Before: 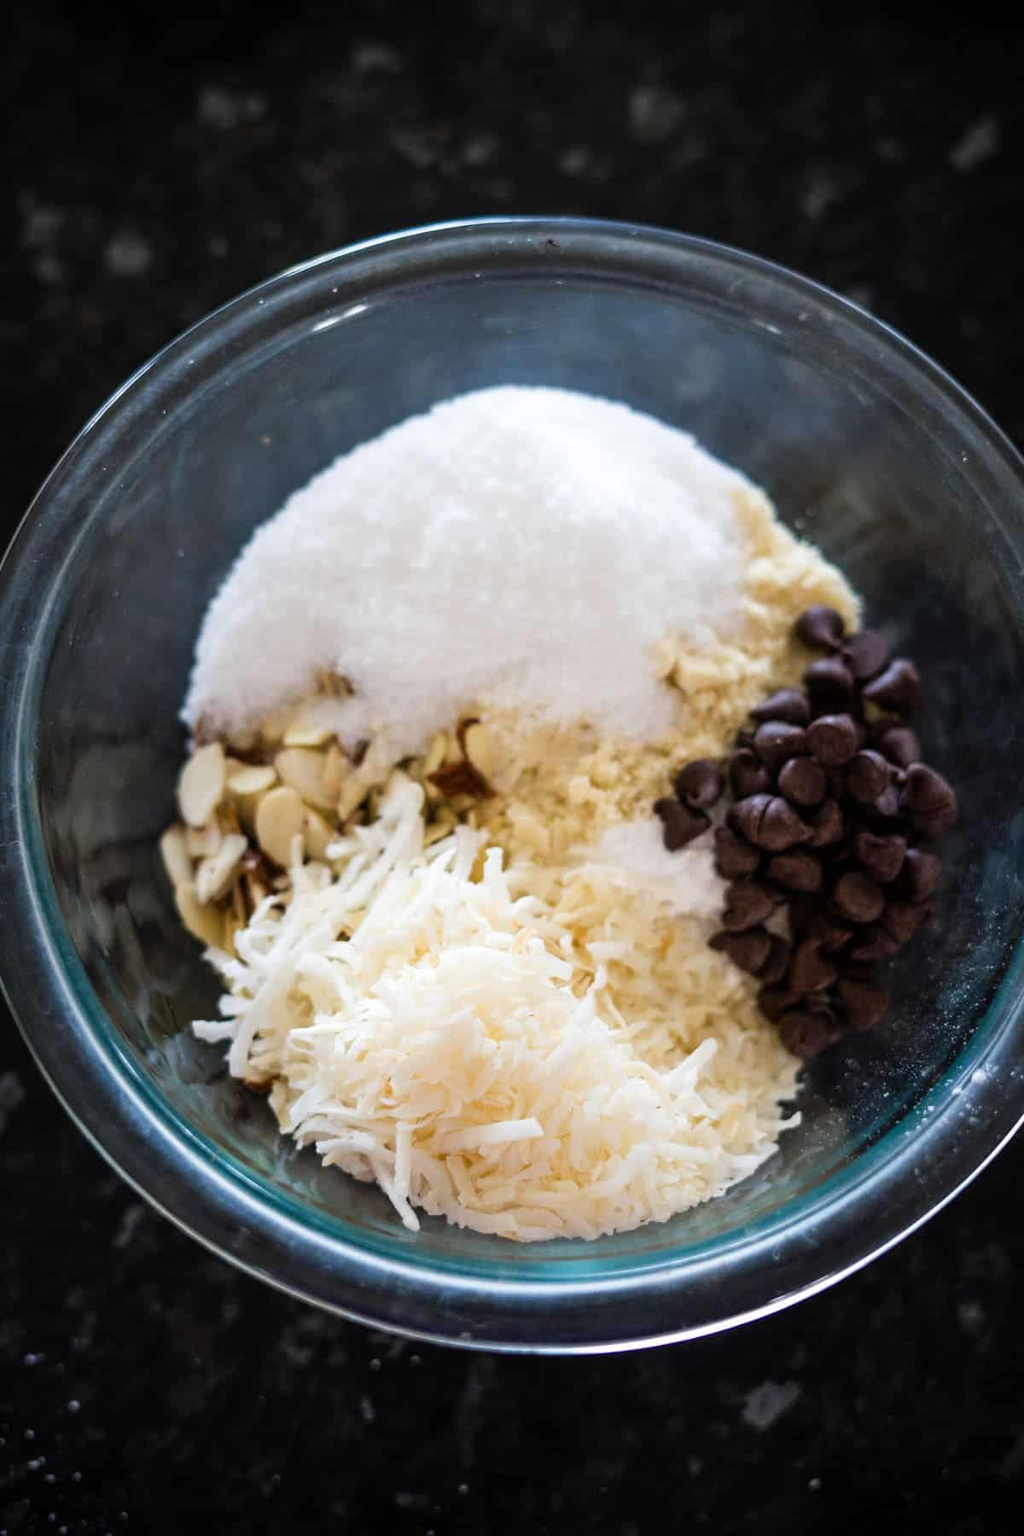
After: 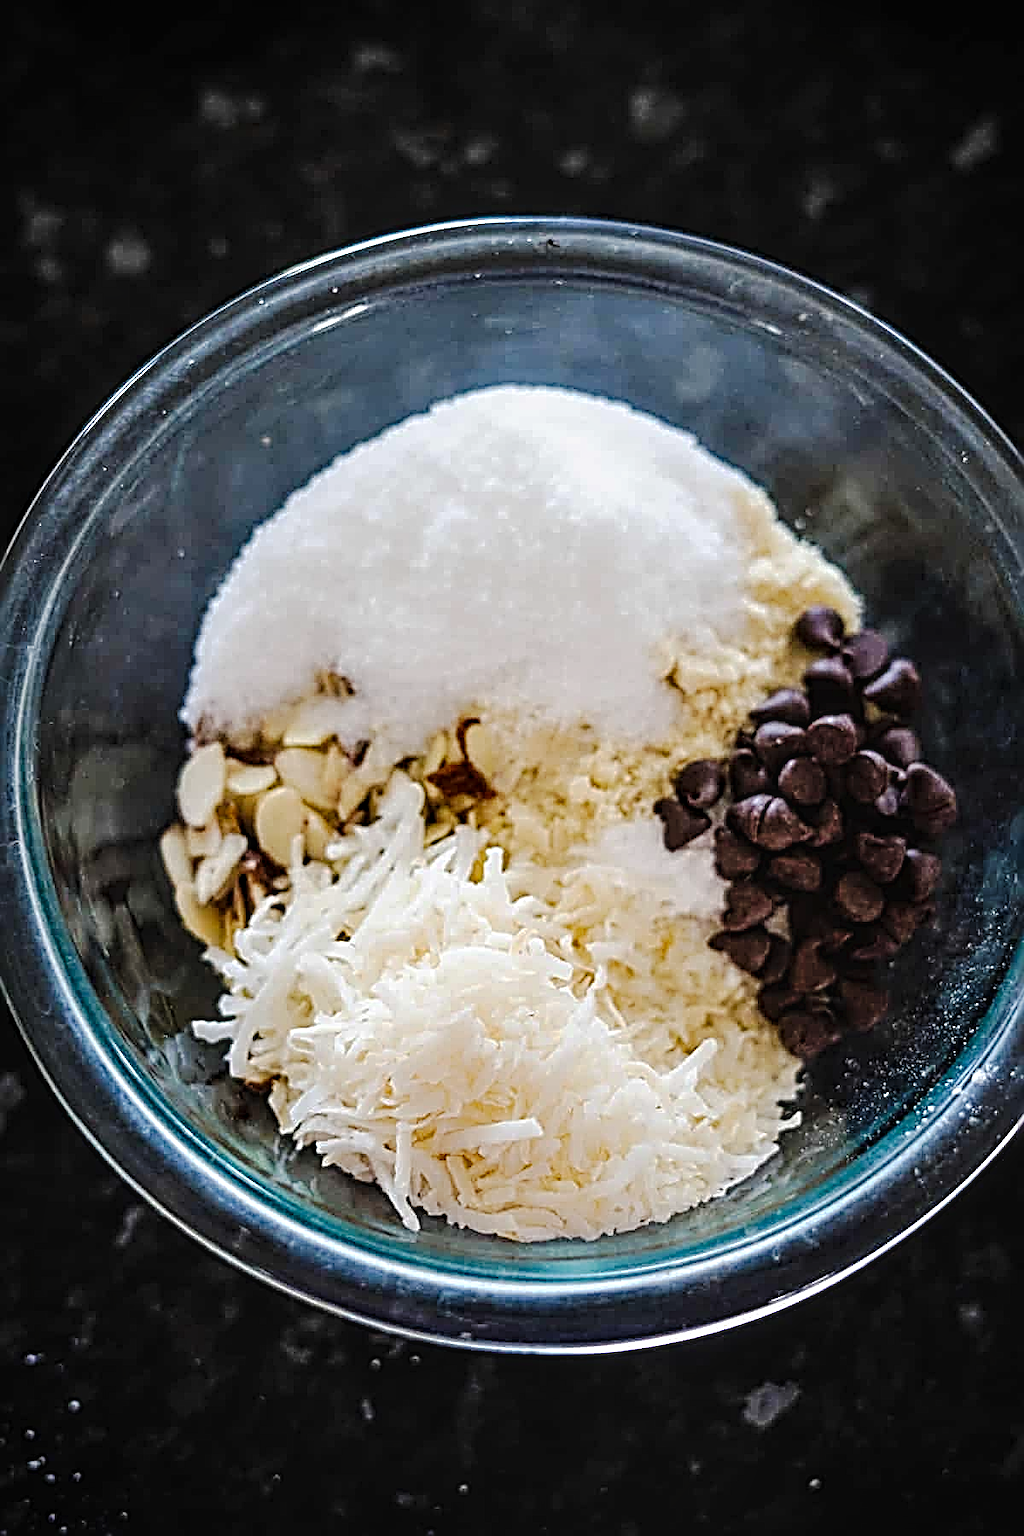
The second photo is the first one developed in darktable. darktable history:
sharpen: radius 3.183, amount 1.732
local contrast: on, module defaults
tone curve: curves: ch0 [(0, 0) (0.003, 0.009) (0.011, 0.013) (0.025, 0.022) (0.044, 0.039) (0.069, 0.055) (0.1, 0.077) (0.136, 0.113) (0.177, 0.158) (0.224, 0.213) (0.277, 0.289) (0.335, 0.367) (0.399, 0.451) (0.468, 0.532) (0.543, 0.615) (0.623, 0.696) (0.709, 0.755) (0.801, 0.818) (0.898, 0.893) (1, 1)], preserve colors none
